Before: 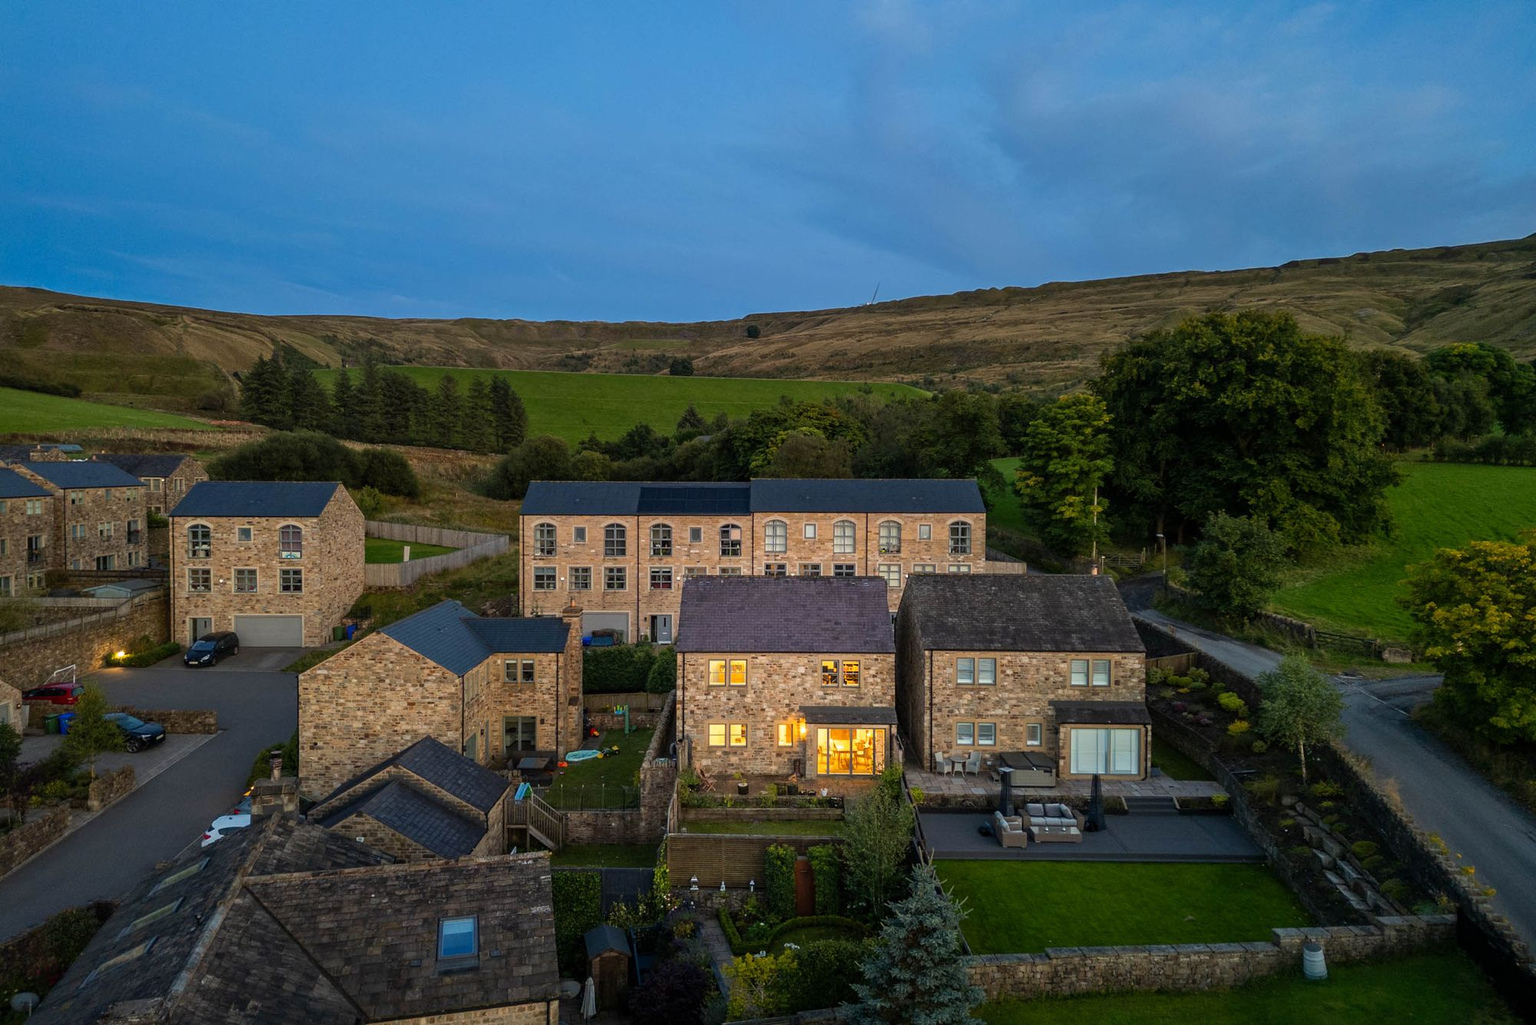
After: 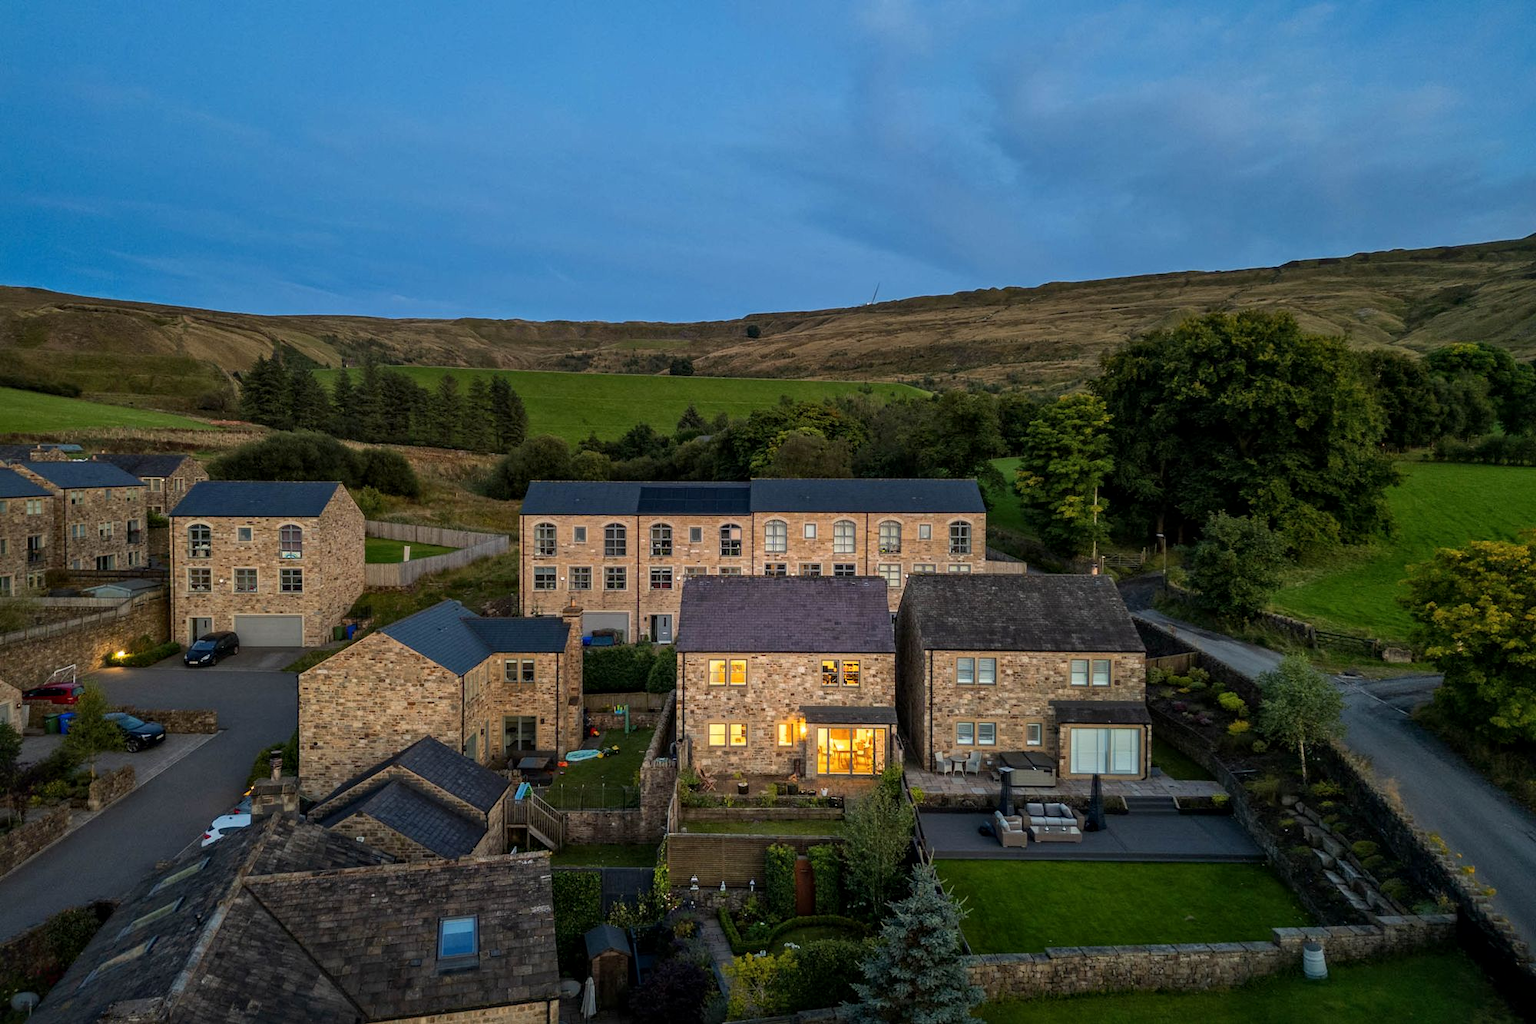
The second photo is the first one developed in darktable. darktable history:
local contrast: mode bilateral grid, contrast 20, coarseness 49, detail 120%, midtone range 0.2
